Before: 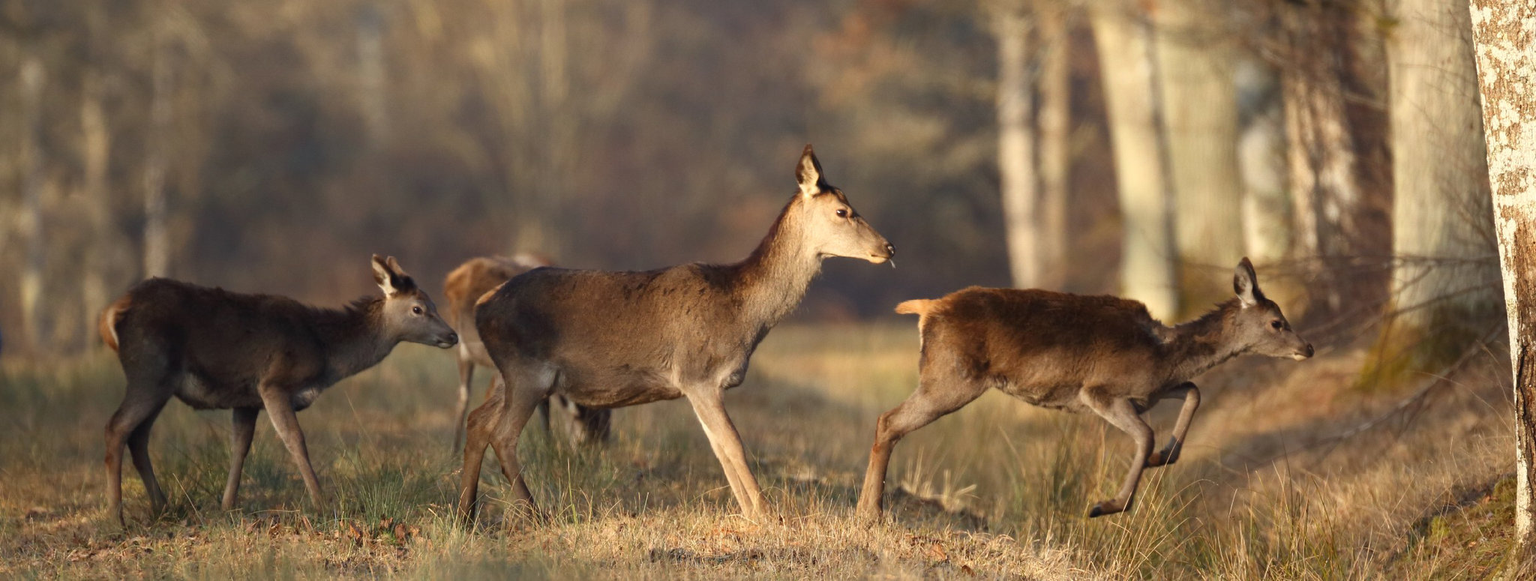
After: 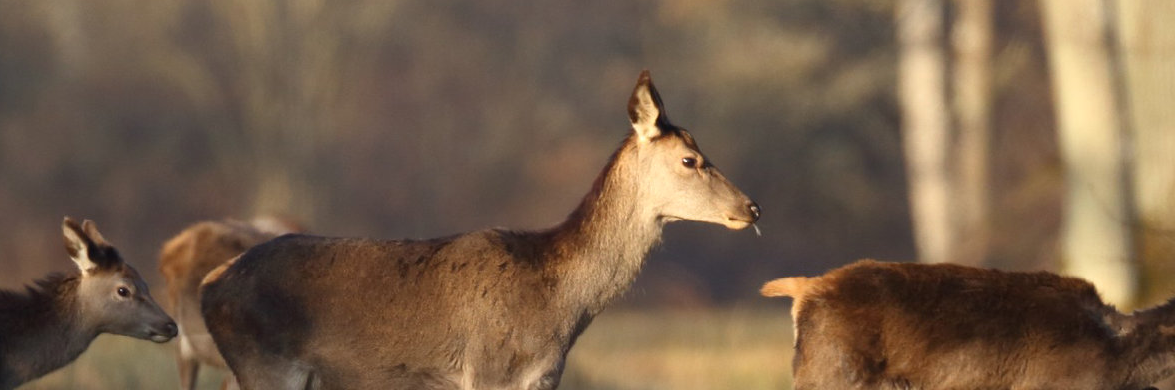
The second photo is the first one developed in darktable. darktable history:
tone equalizer: on, module defaults
crop: left 21.155%, top 15.856%, right 21.465%, bottom 33.768%
